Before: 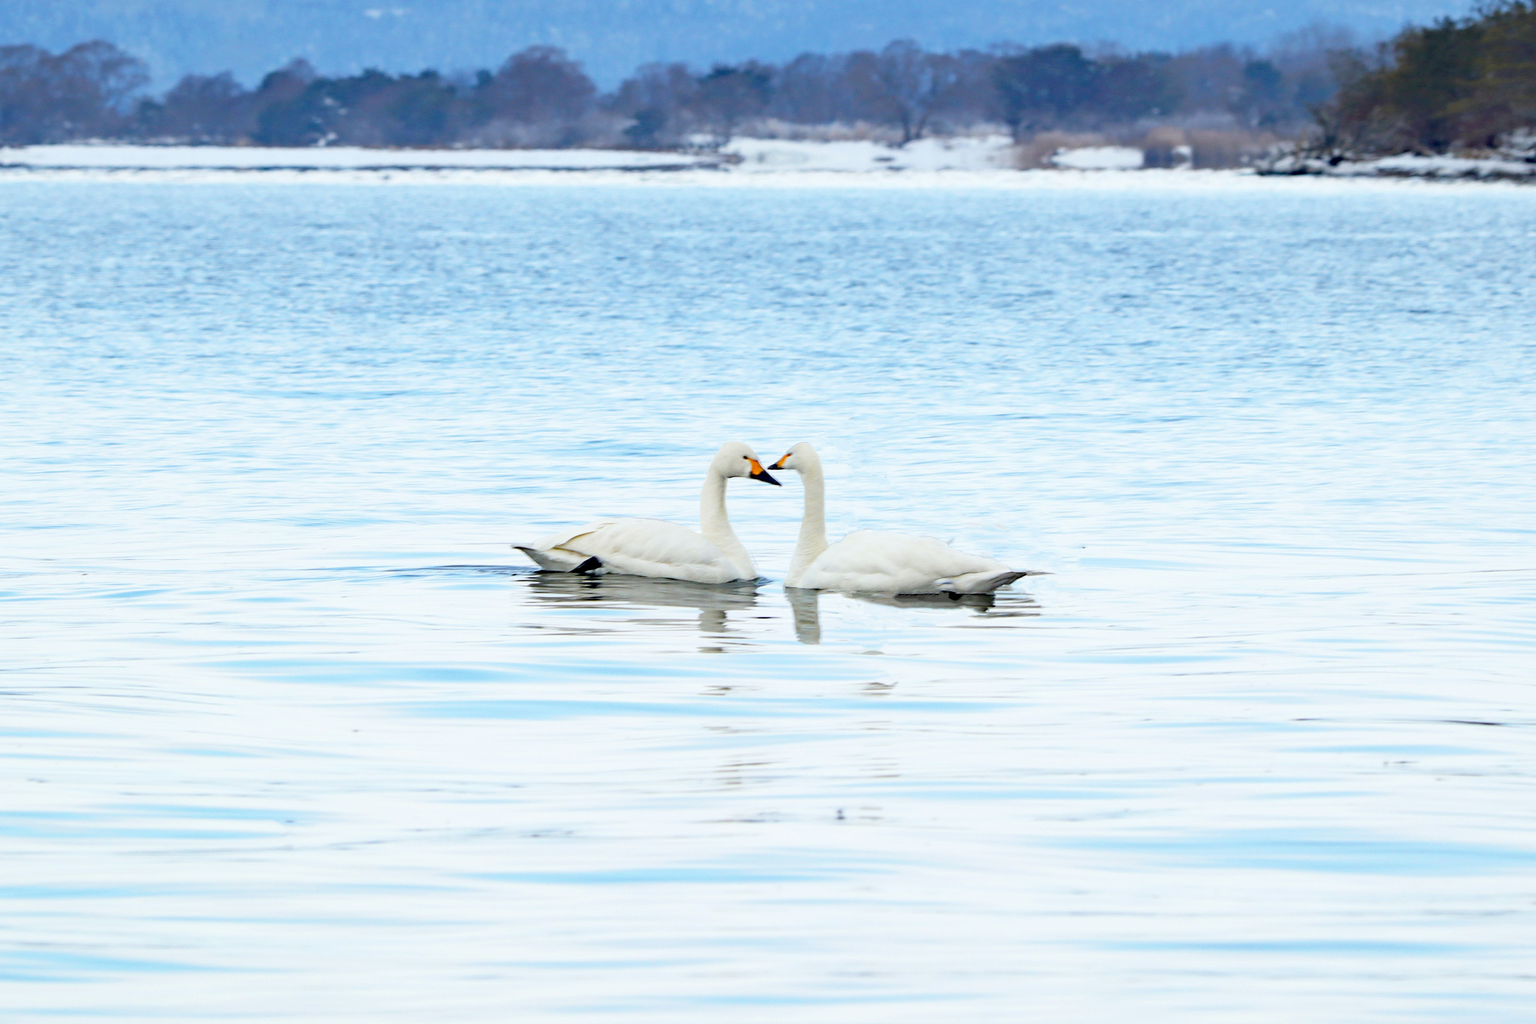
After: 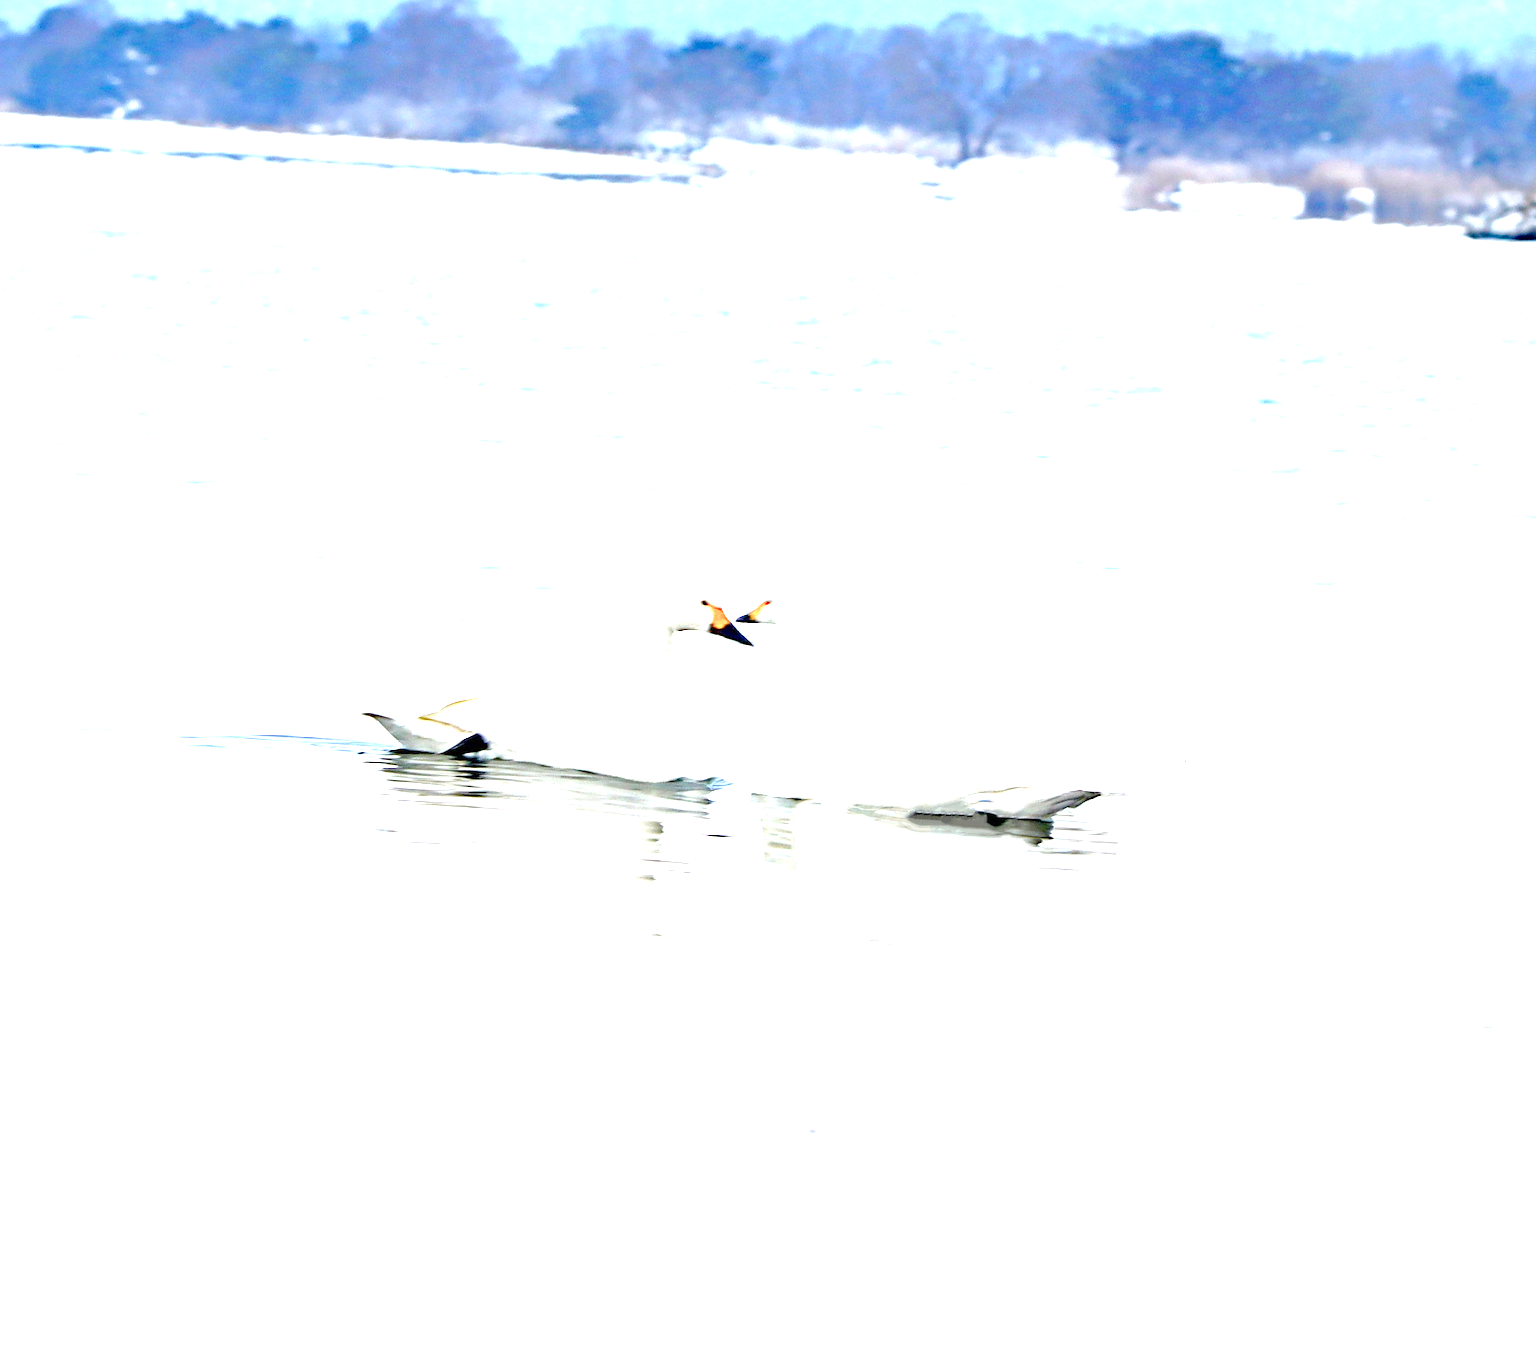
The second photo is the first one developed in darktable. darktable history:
color balance rgb: perceptual saturation grading › global saturation 20%, perceptual saturation grading › highlights -50%, perceptual saturation grading › shadows 30%, perceptual brilliance grading › global brilliance 10%, perceptual brilliance grading › shadows 15%
exposure: black level correction 0, exposure 1.2 EV, compensate highlight preservation false
crop and rotate: angle -3.27°, left 14.277%, top 0.028%, right 10.766%, bottom 0.028%
